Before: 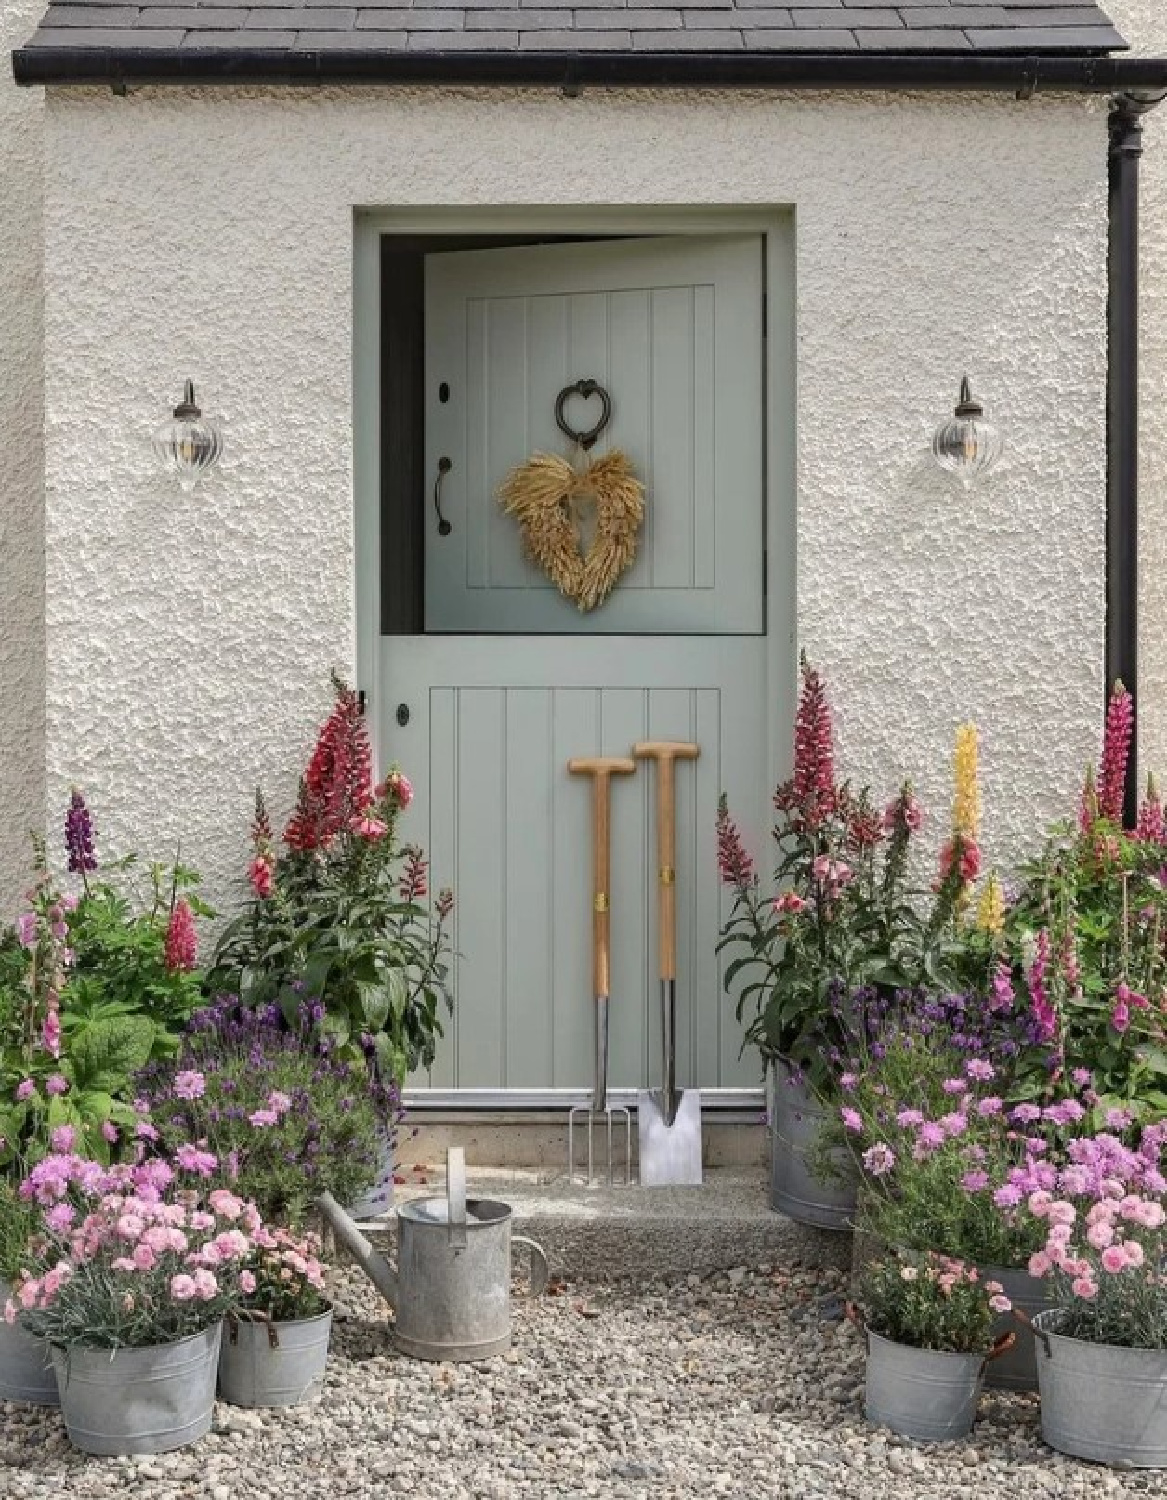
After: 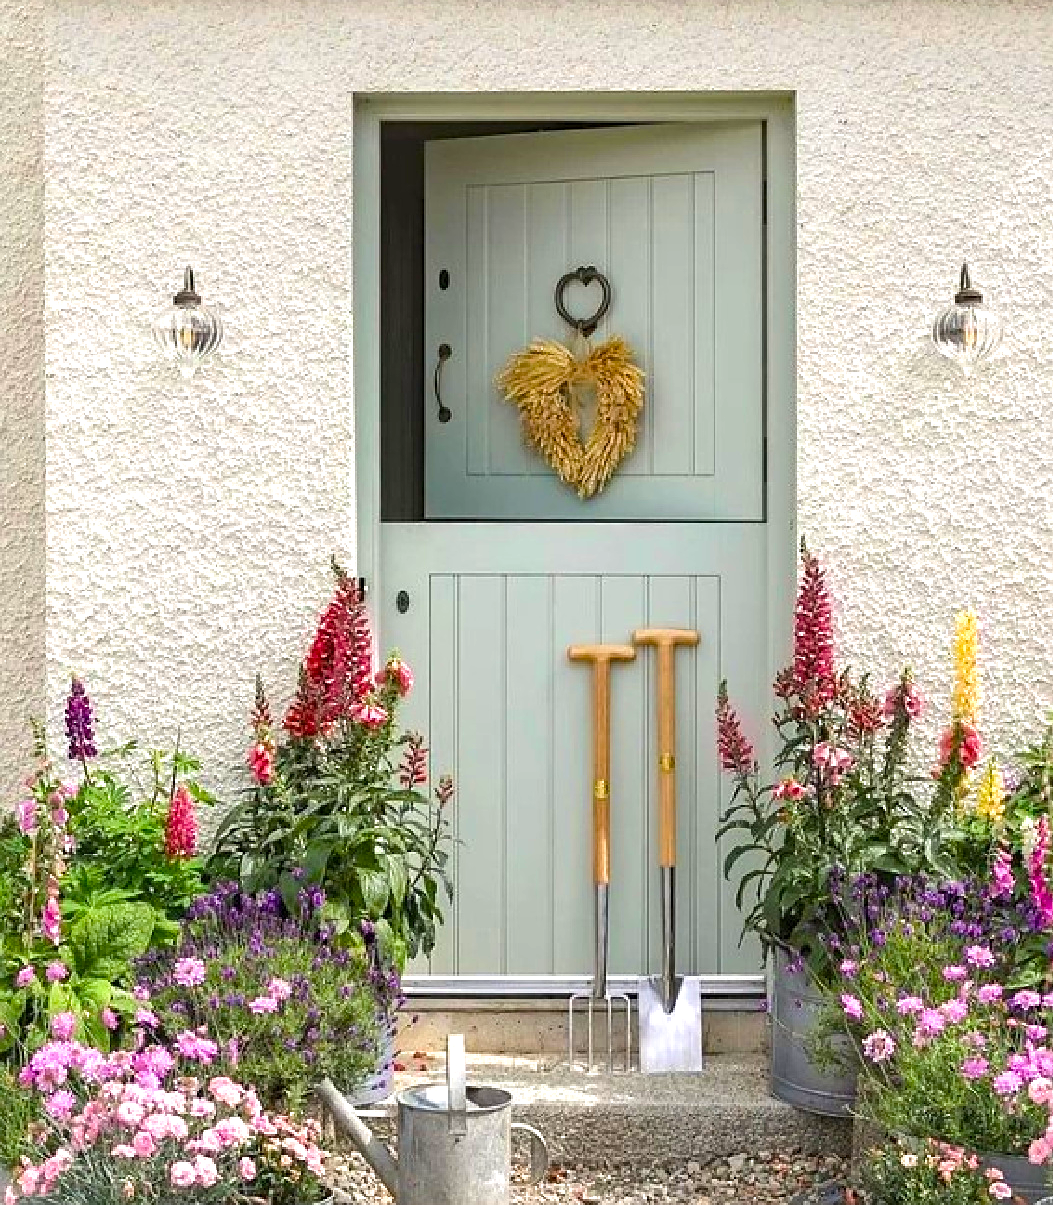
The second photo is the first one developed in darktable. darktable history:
color zones: mix -123.19%
exposure: black level correction 0, exposure 0.691 EV, compensate highlight preservation false
crop: top 7.547%, right 9.769%, bottom 12.054%
sharpen: on, module defaults
velvia: strength 32.58%, mid-tones bias 0.205
